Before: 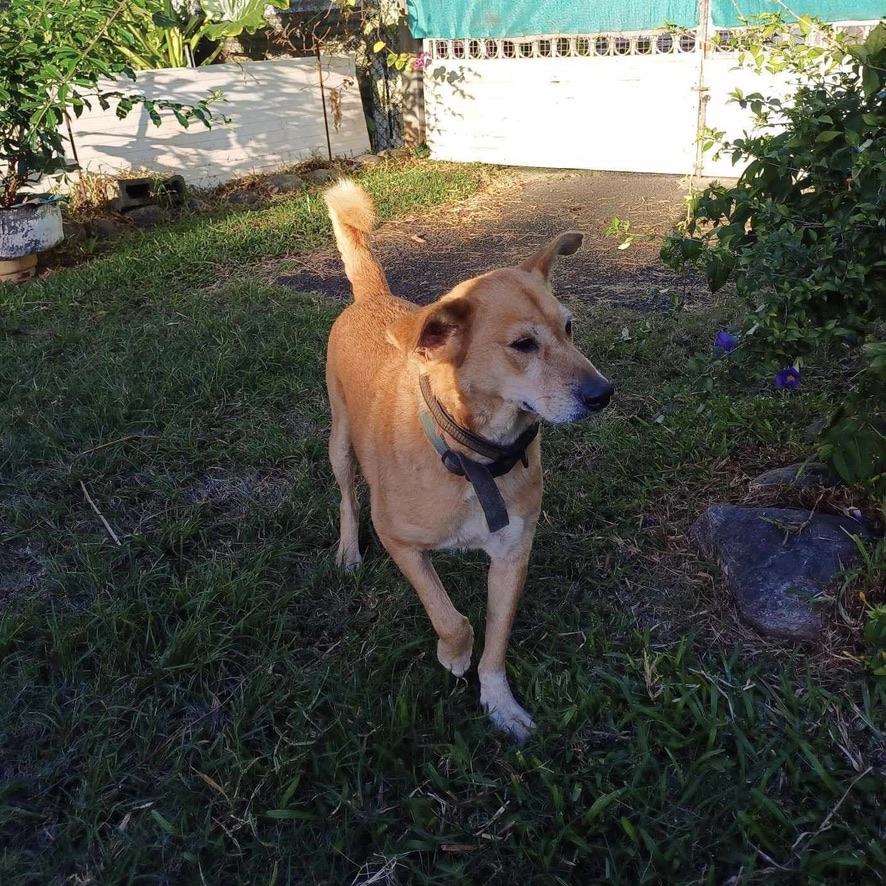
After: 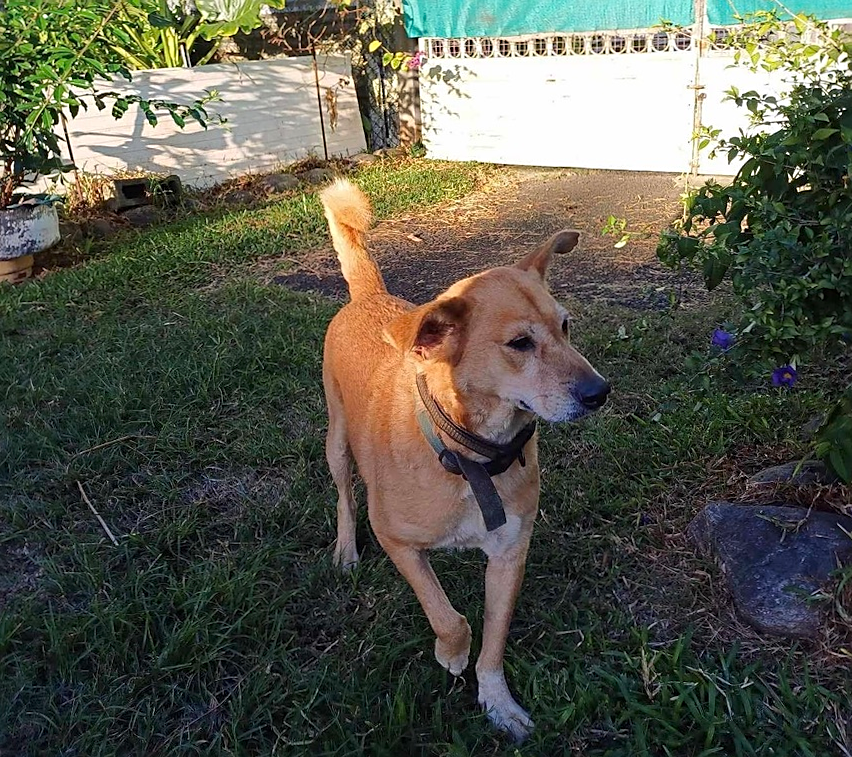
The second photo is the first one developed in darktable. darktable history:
sharpen: on, module defaults
crop and rotate: angle 0.2°, left 0.275%, right 3.127%, bottom 14.18%
